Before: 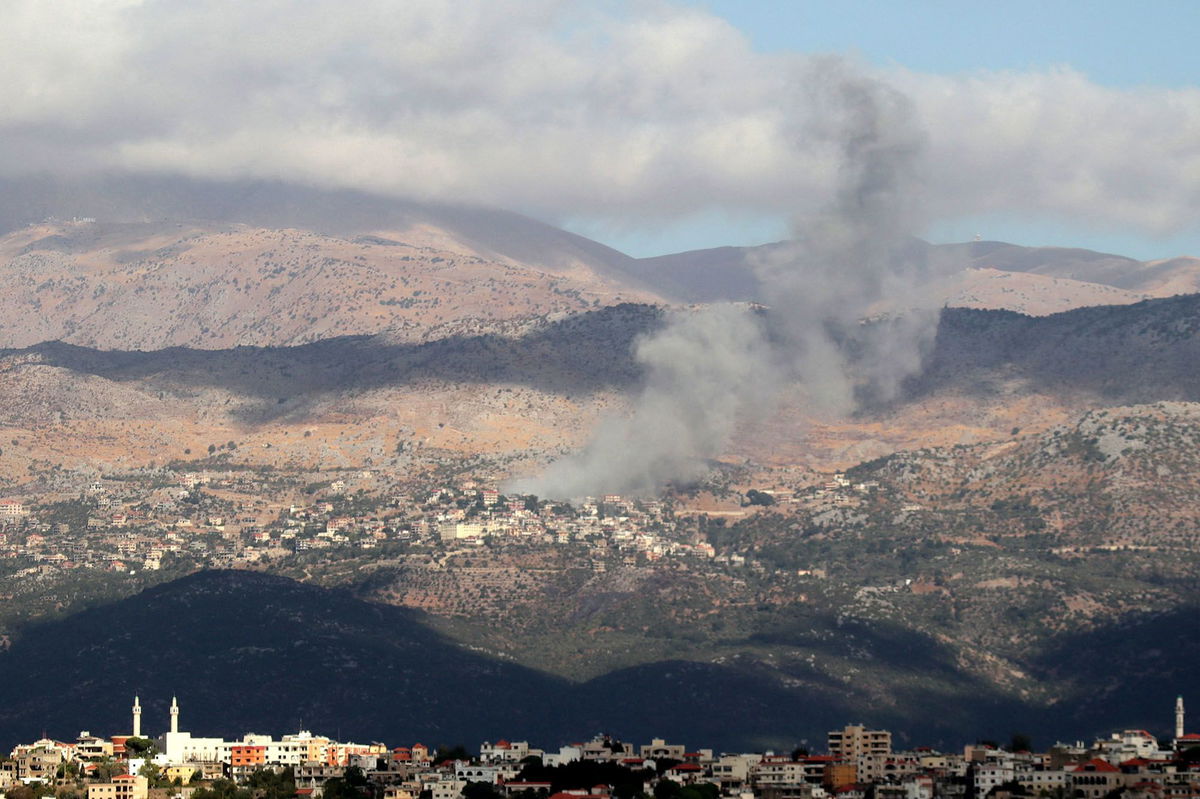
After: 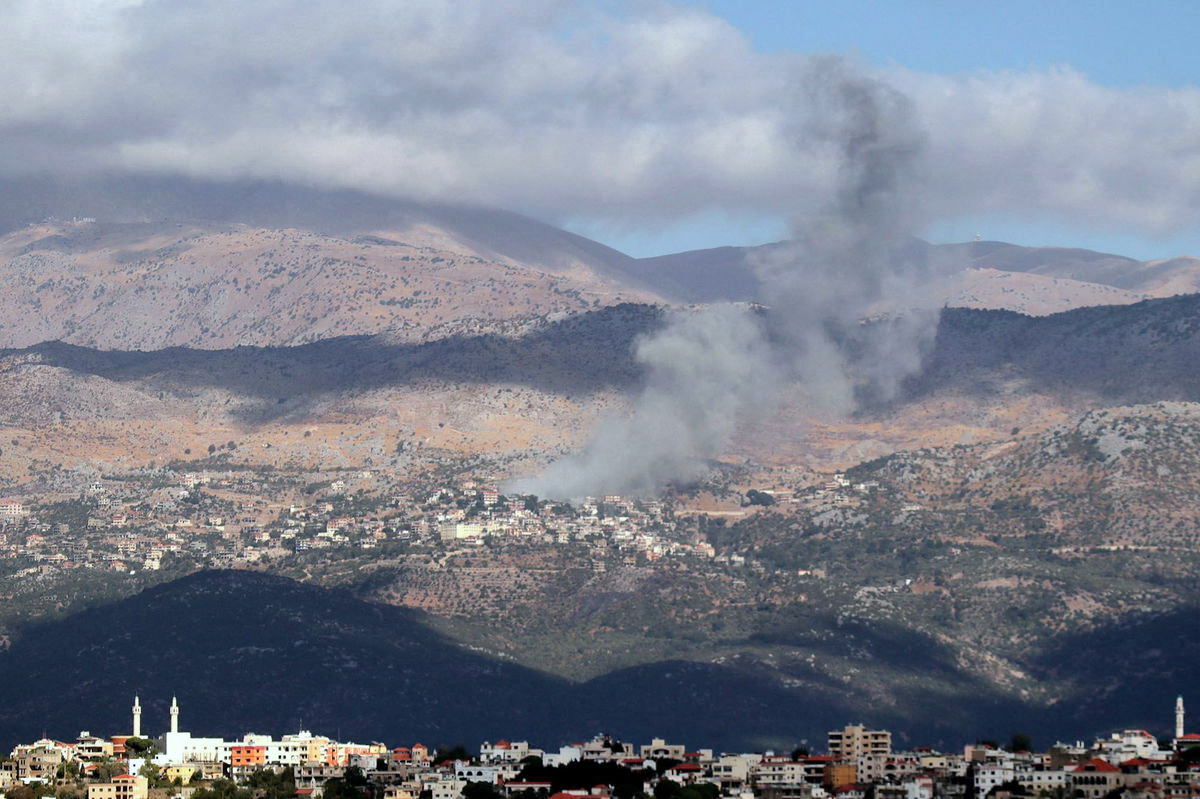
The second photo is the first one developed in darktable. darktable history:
shadows and highlights: low approximation 0.01, soften with gaussian
white balance: red 0.954, blue 1.079
